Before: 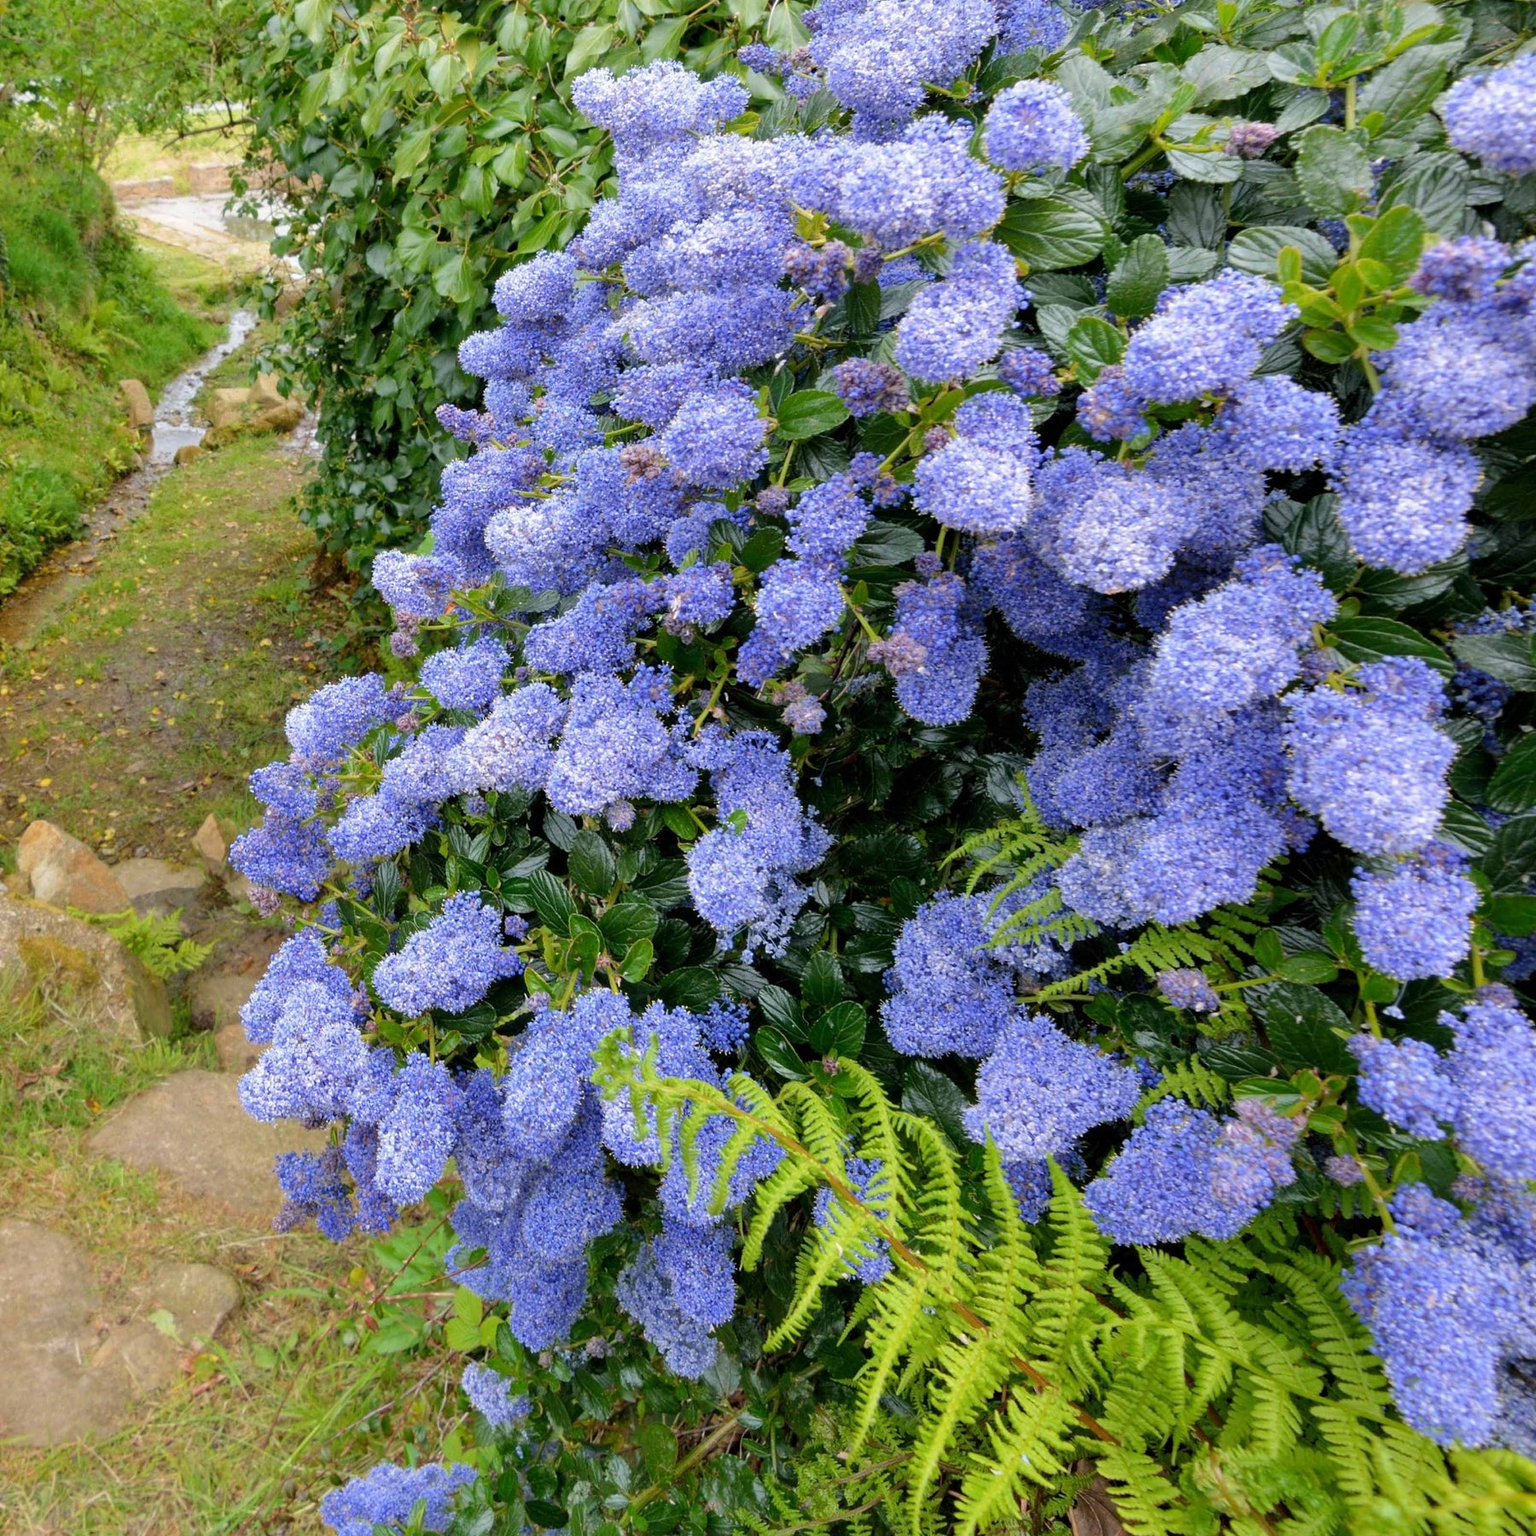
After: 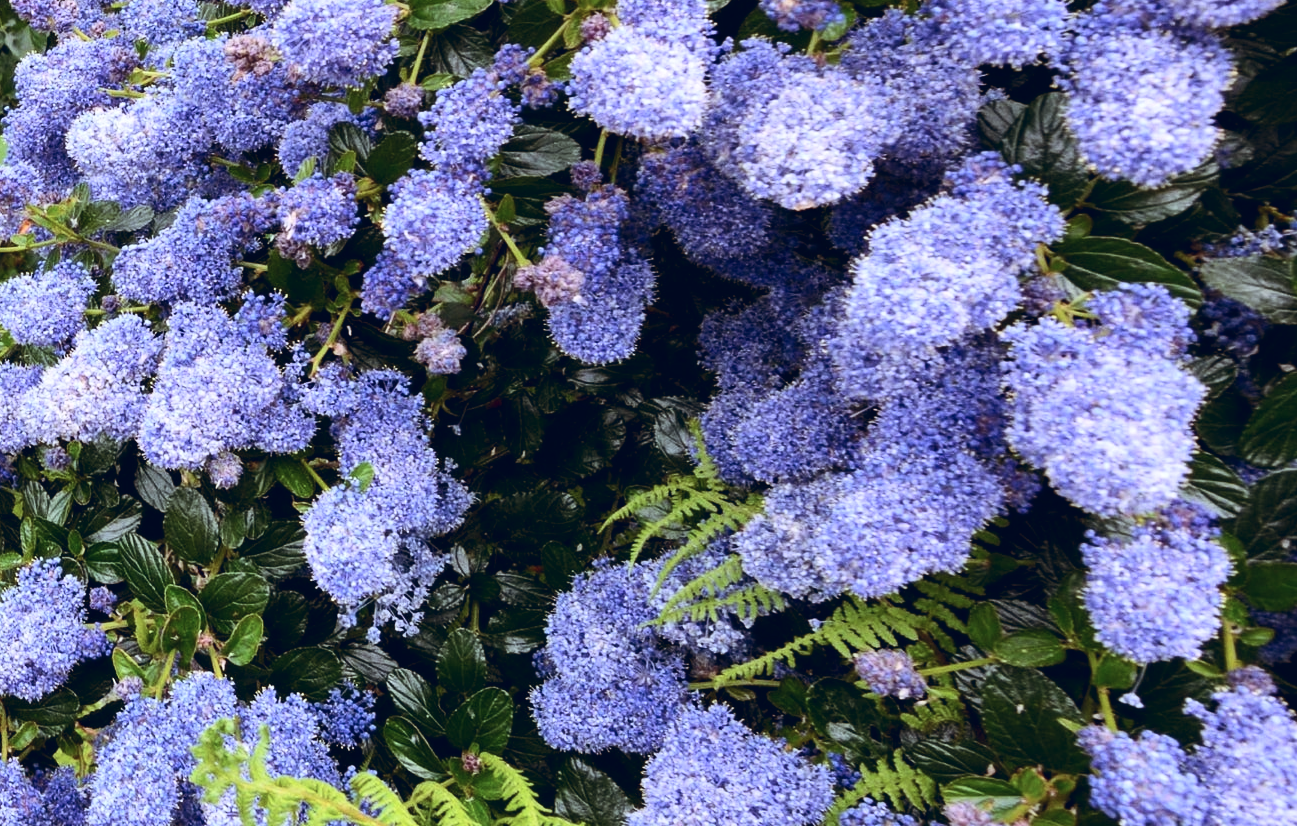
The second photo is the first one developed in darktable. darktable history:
contrast brightness saturation: contrast 0.28
color balance rgb: shadows lift › chroma 9.92%, shadows lift › hue 45.12°, power › luminance 3.26%, power › hue 231.93°, global offset › luminance 0.4%, global offset › chroma 0.21%, global offset › hue 255.02°
crop and rotate: left 27.938%, top 27.046%, bottom 27.046%
